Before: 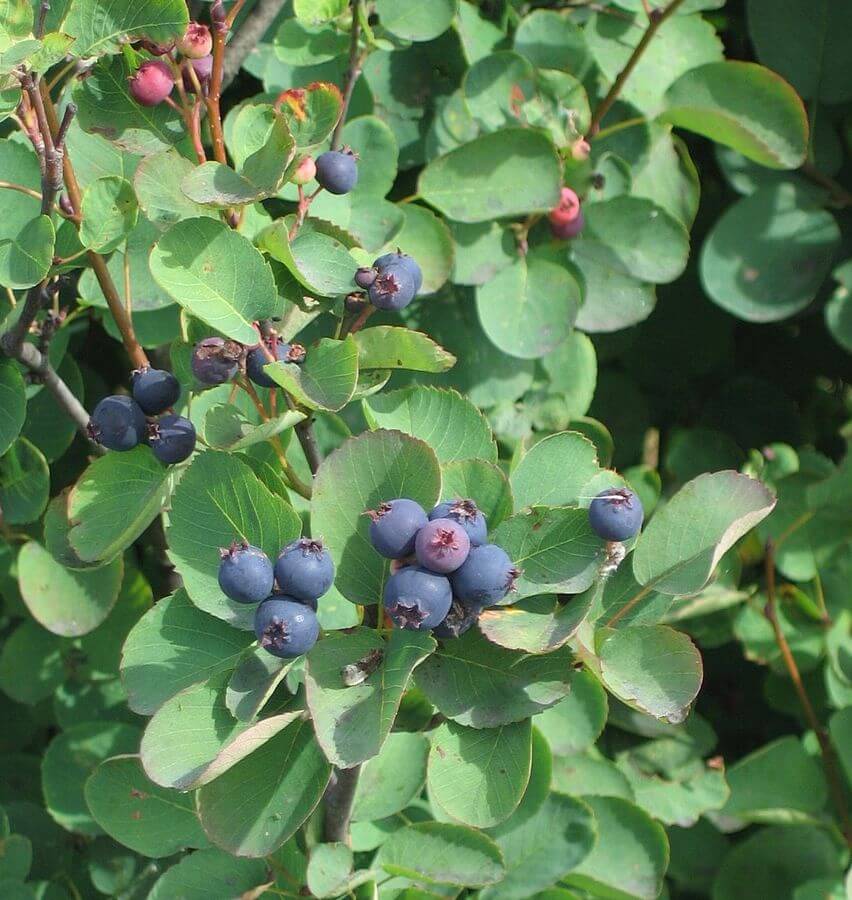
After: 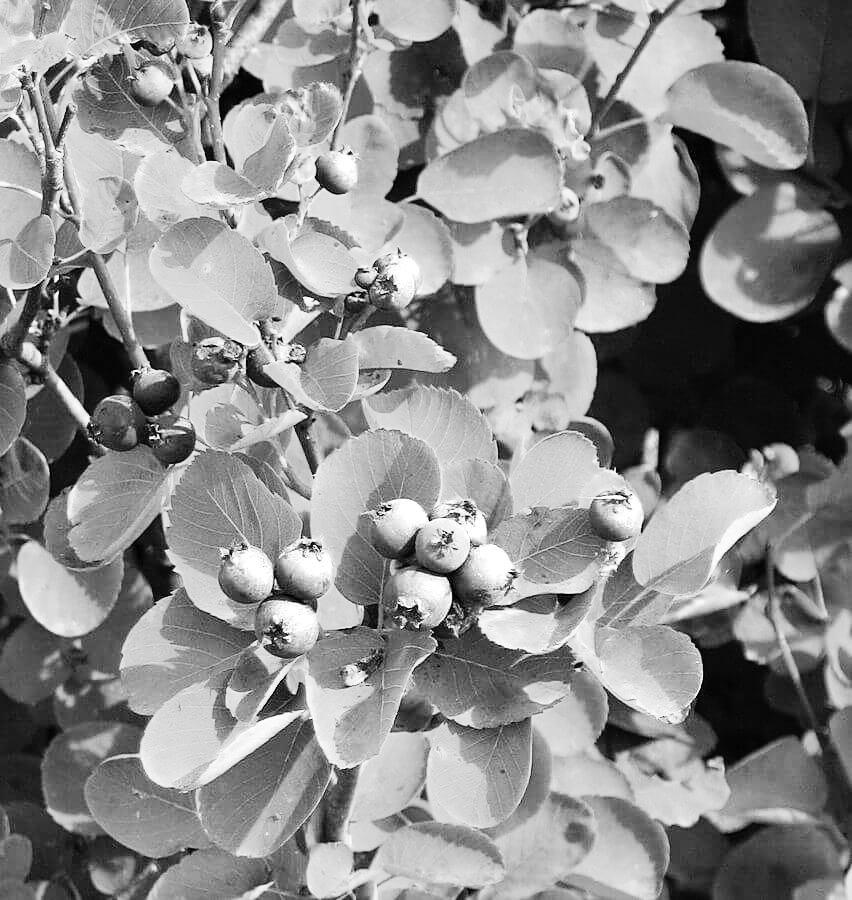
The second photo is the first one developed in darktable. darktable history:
contrast equalizer: octaves 7, y [[0.6 ×6], [0.55 ×6], [0 ×6], [0 ×6], [0 ×6]], mix 0.15
denoise (profiled): strength 1.2, preserve shadows 0, a [-1, 0, 0], y [[0.5 ×7] ×4, [0 ×7], [0.5 ×7]], compensate highlight preservation false
monochrome: on, module defaults
rgb curve: curves: ch0 [(0, 0) (0.21, 0.15) (0.24, 0.21) (0.5, 0.75) (0.75, 0.96) (0.89, 0.99) (1, 1)]; ch1 [(0, 0.02) (0.21, 0.13) (0.25, 0.2) (0.5, 0.67) (0.75, 0.9) (0.89, 0.97) (1, 1)]; ch2 [(0, 0.02) (0.21, 0.13) (0.25, 0.2) (0.5, 0.67) (0.75, 0.9) (0.89, 0.97) (1, 1)], compensate middle gray true
sharpen: amount 0.2
color balance rgb: shadows lift › chroma 1%, shadows lift › hue 113°, highlights gain › chroma 0.2%, highlights gain › hue 333°, perceptual saturation grading › global saturation 20%, perceptual saturation grading › highlights -50%, perceptual saturation grading › shadows 25%, contrast -10%
color zones: curves: ch0 [(0, 0.5) (0.125, 0.4) (0.25, 0.5) (0.375, 0.4) (0.5, 0.4) (0.625, 0.6) (0.75, 0.6) (0.875, 0.5)]; ch1 [(0, 0.35) (0.125, 0.45) (0.25, 0.35) (0.375, 0.35) (0.5, 0.35) (0.625, 0.35) (0.75, 0.45) (0.875, 0.35)]; ch2 [(0, 0.6) (0.125, 0.5) (0.25, 0.5) (0.375, 0.6) (0.5, 0.6) (0.625, 0.5) (0.75, 0.5) (0.875, 0.5)]
